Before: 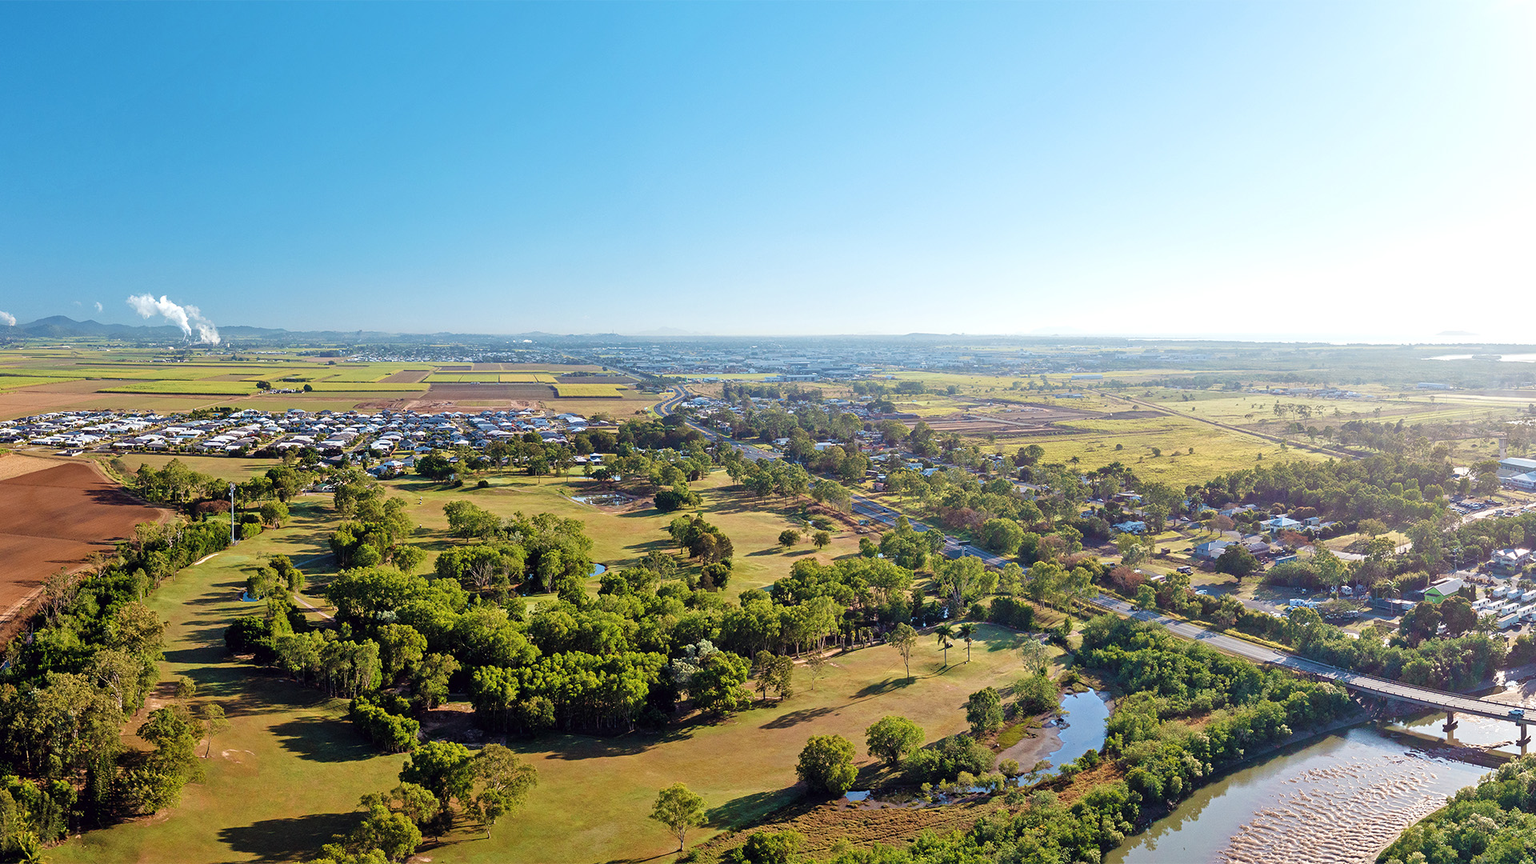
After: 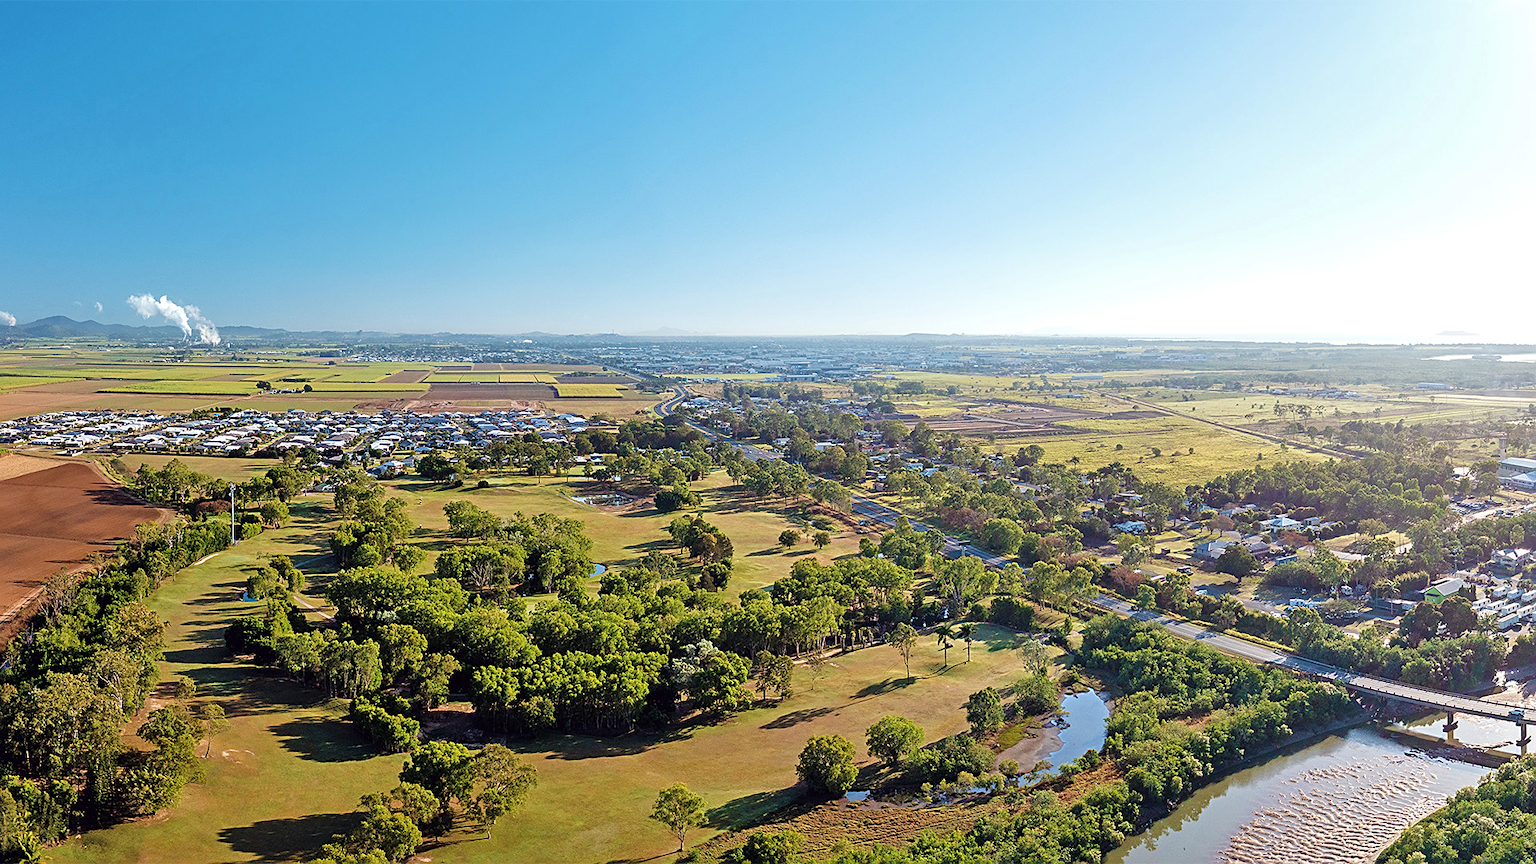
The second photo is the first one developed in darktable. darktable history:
shadows and highlights: shadows 31.52, highlights -31.27, soften with gaussian
sharpen: on, module defaults
